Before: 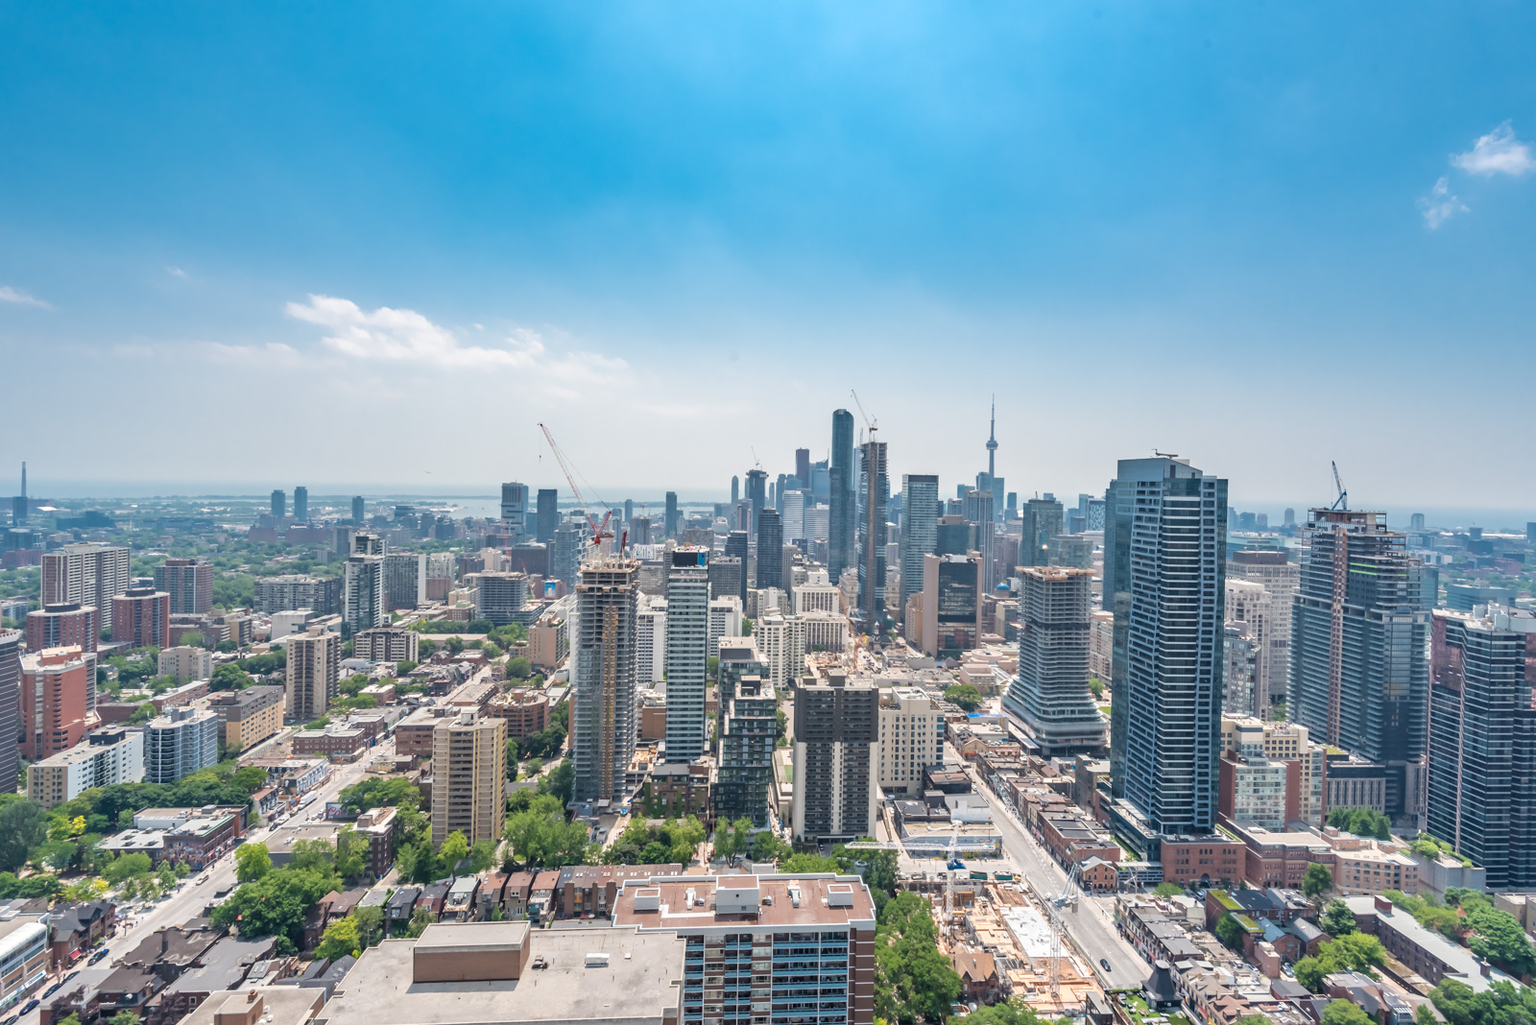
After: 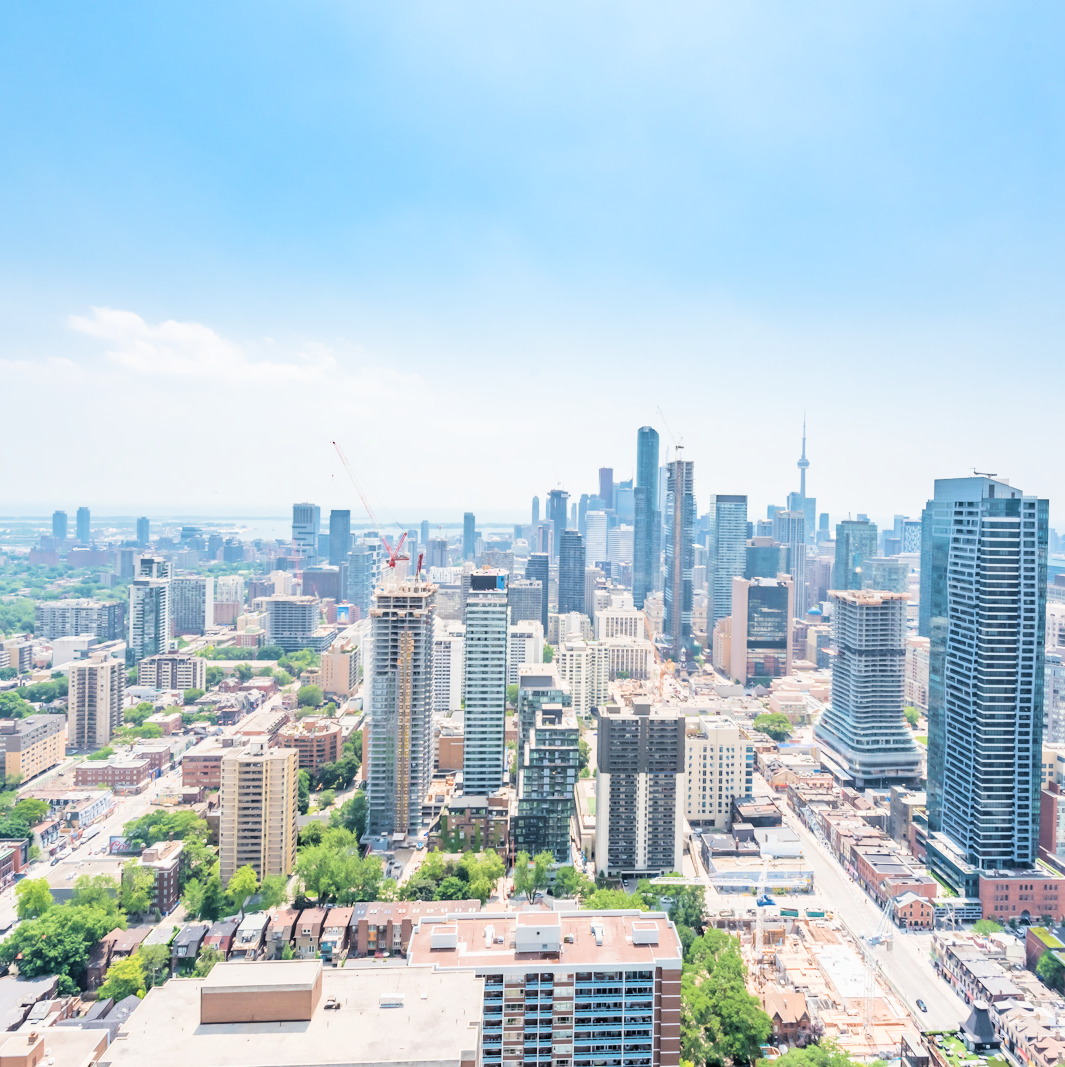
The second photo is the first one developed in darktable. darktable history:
filmic rgb: black relative exposure -5.1 EV, white relative exposure 3.99 EV, hardness 2.89, contrast 1.298, highlights saturation mix -29.47%, iterations of high-quality reconstruction 0
crop and rotate: left 14.4%, right 18.983%
exposure: black level correction 0, exposure 1.199 EV, compensate exposure bias true, compensate highlight preservation false
velvia: strength 26.55%
contrast equalizer: y [[0.6 ×6], [0.55 ×6], [0 ×6], [0 ×6], [0 ×6]], mix -0.299
